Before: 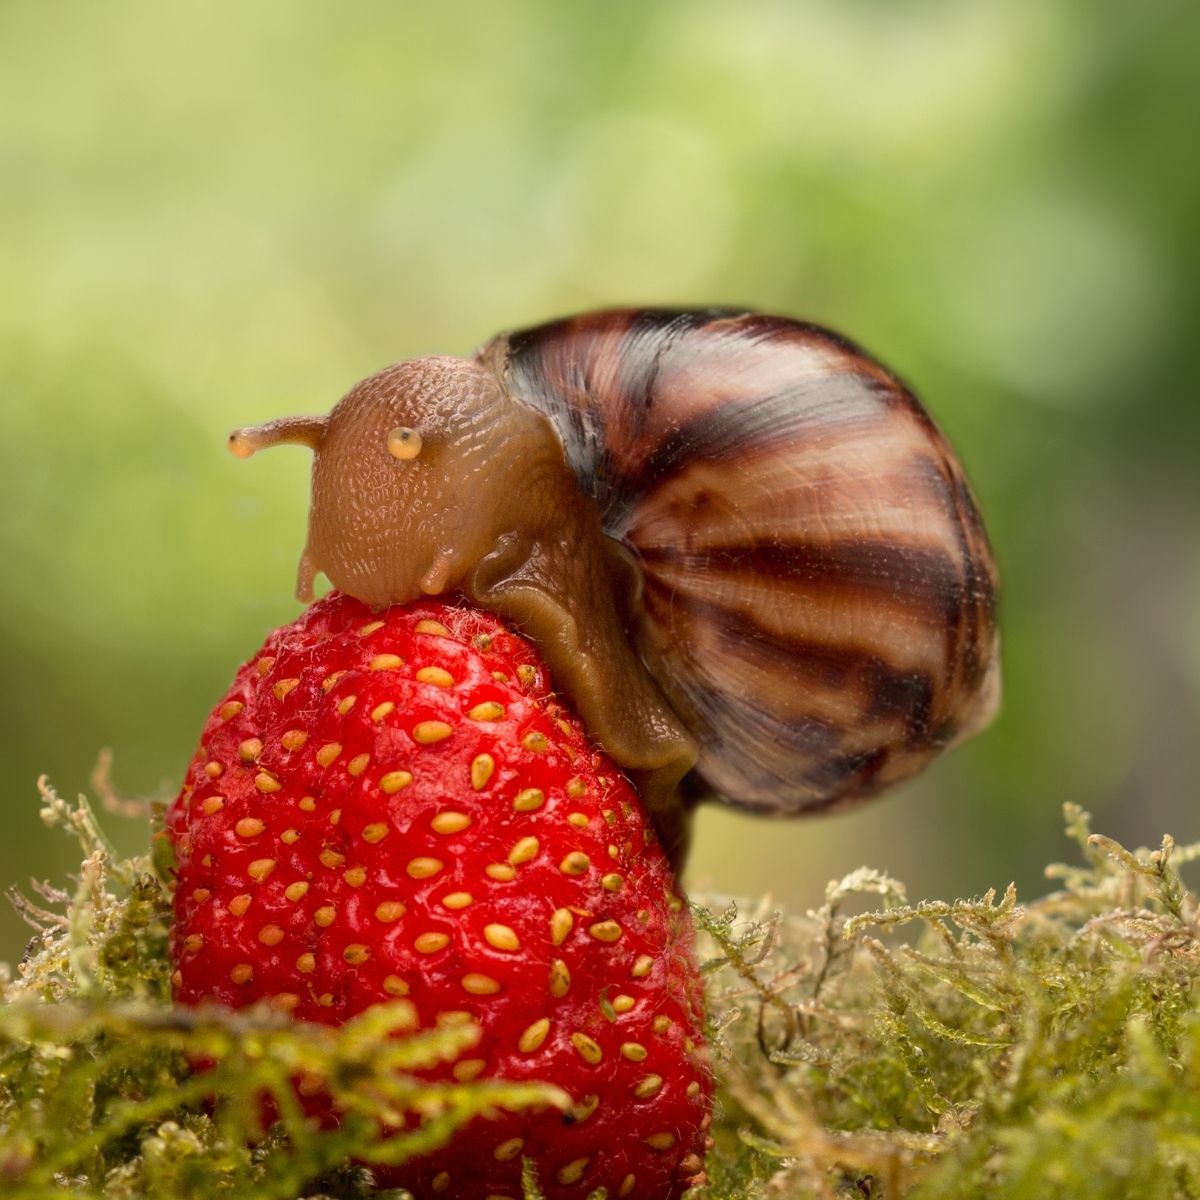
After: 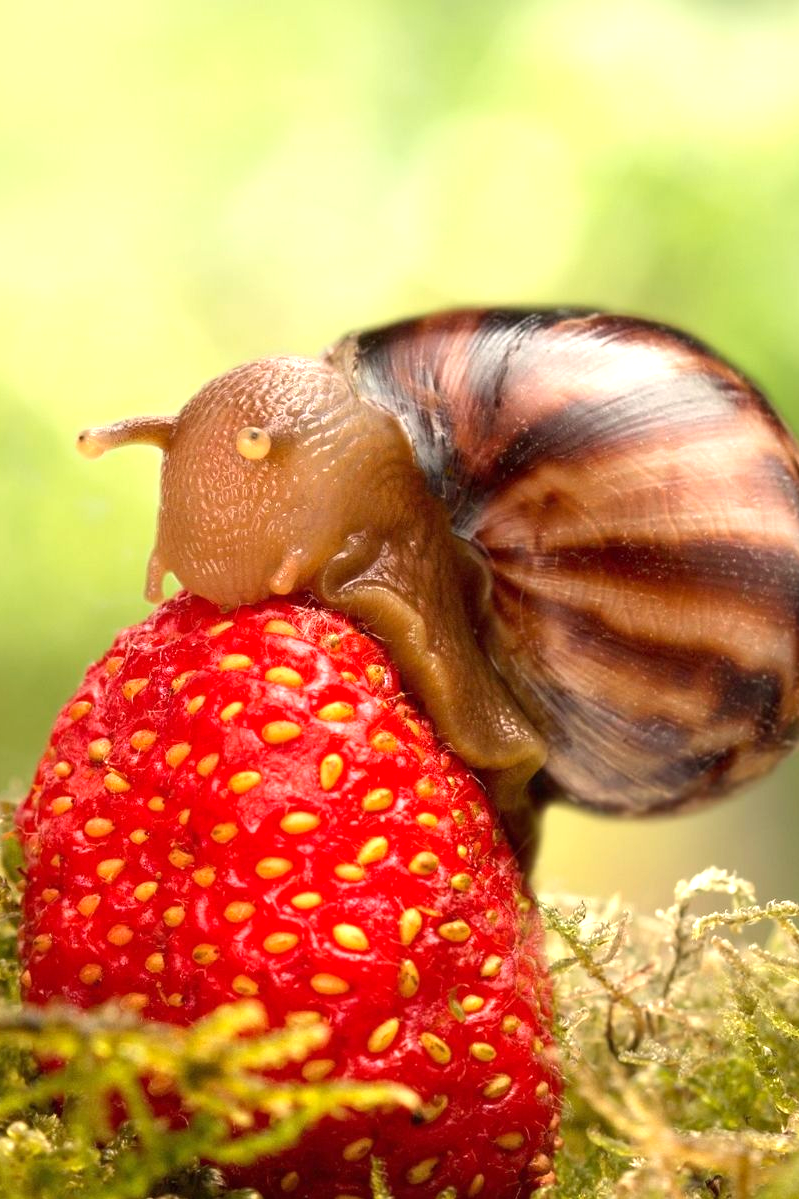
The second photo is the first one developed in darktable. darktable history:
exposure: black level correction 0, exposure 0.7 EV, compensate exposure bias true, compensate highlight preservation false
crop and rotate: left 12.648%, right 20.685%
levels: levels [0, 0.476, 0.951]
